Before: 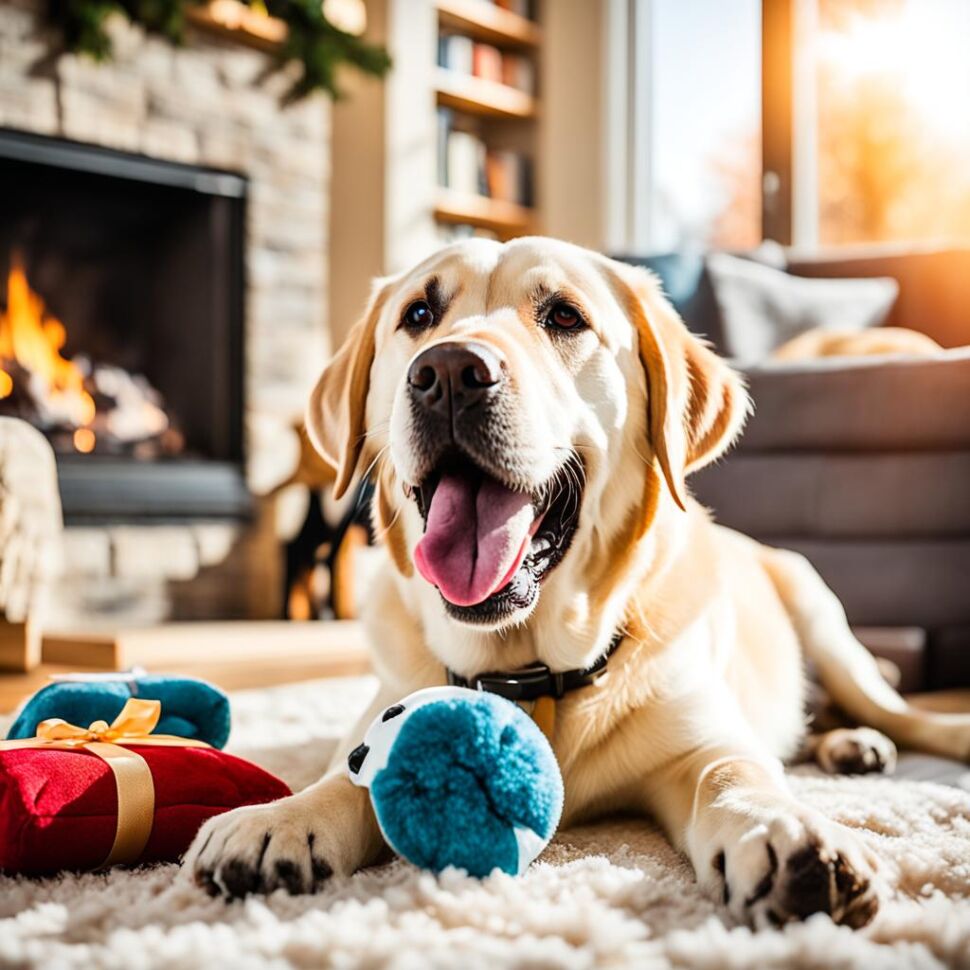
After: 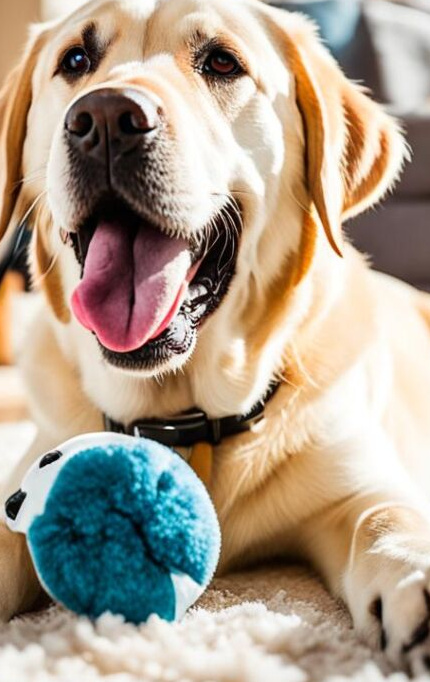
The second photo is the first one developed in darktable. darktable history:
white balance: emerald 1
crop: left 35.432%, top 26.233%, right 20.145%, bottom 3.432%
